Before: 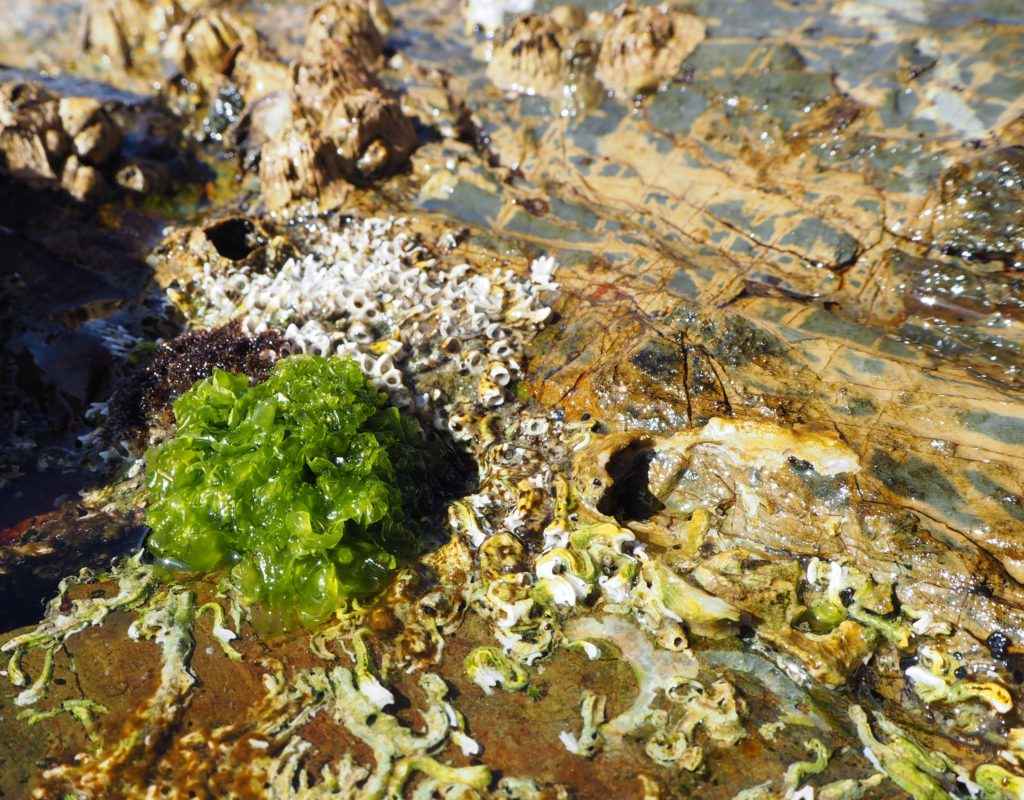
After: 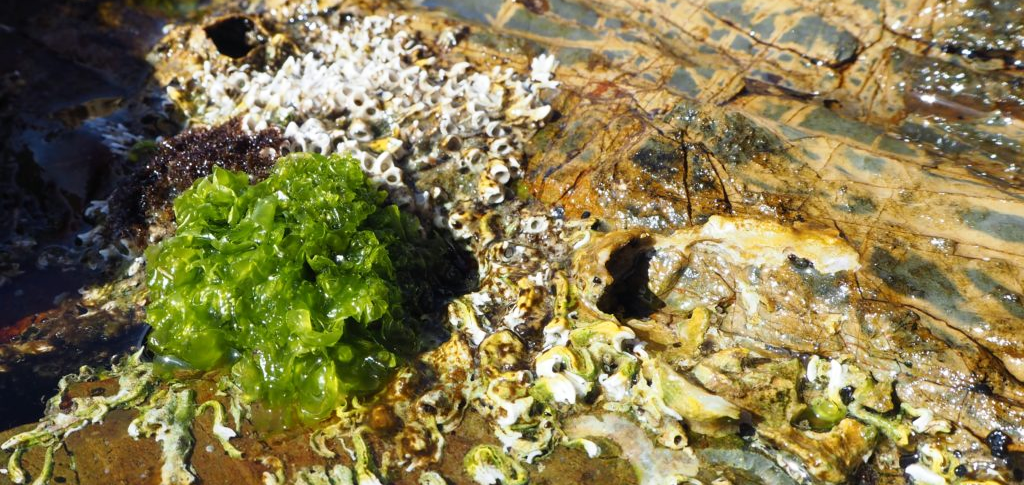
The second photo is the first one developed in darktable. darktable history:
white balance: emerald 1
shadows and highlights: shadows 0, highlights 40
crop and rotate: top 25.357%, bottom 13.942%
